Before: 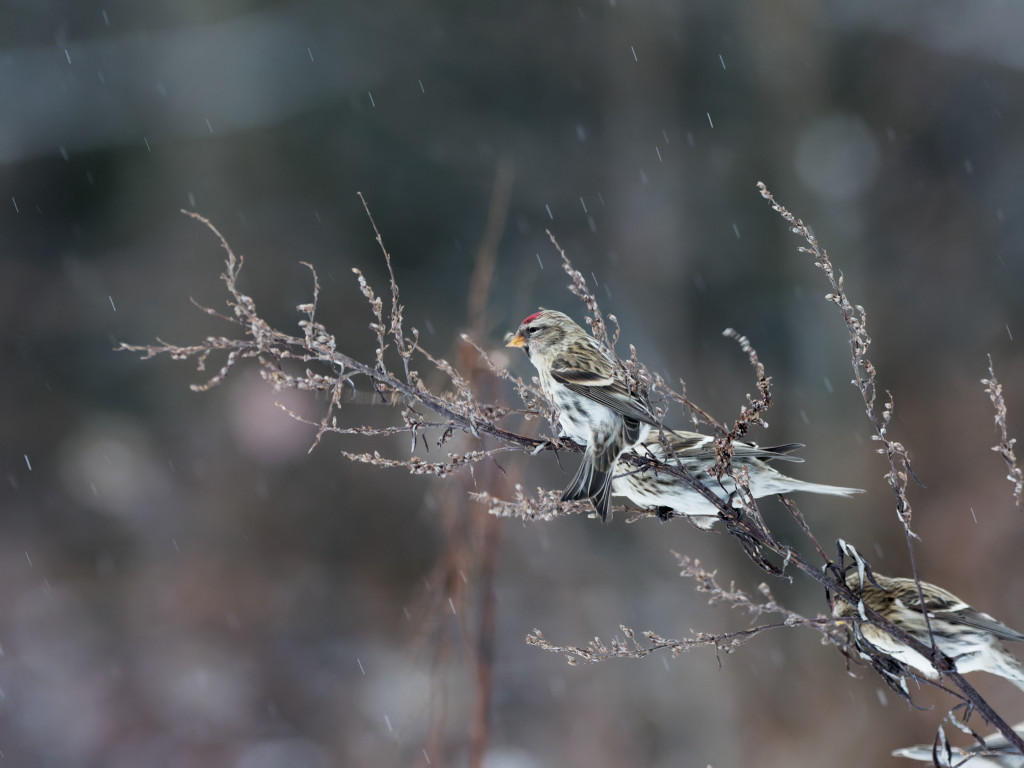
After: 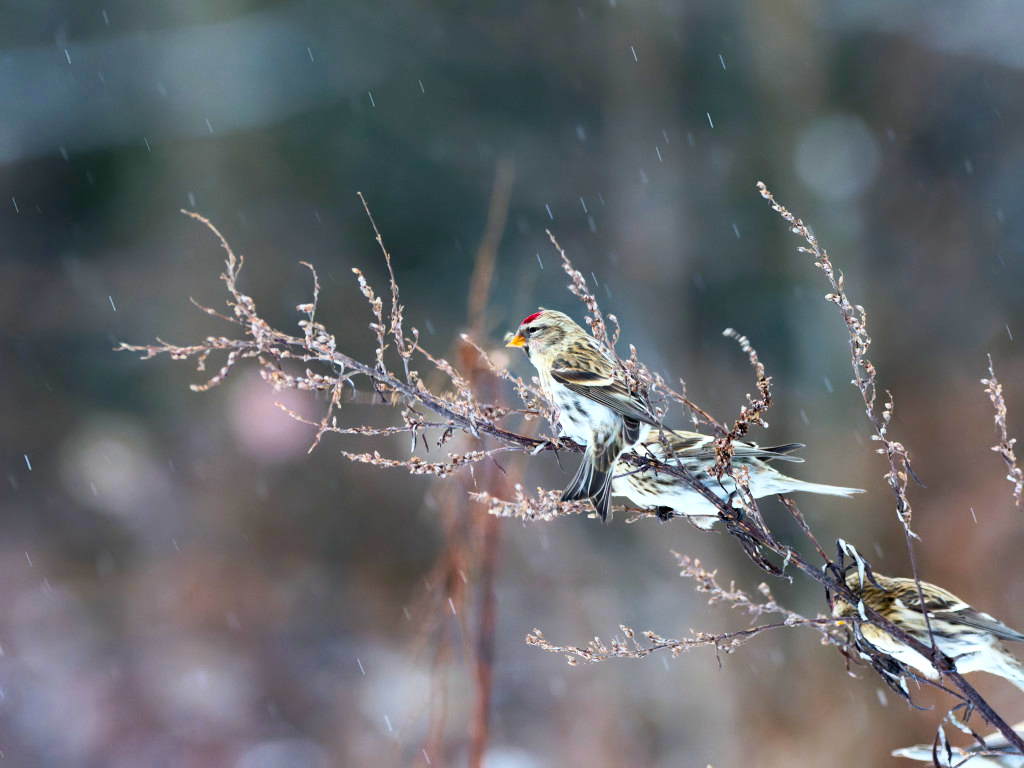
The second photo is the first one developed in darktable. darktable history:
contrast brightness saturation: contrast 0.199, brightness 0.163, saturation 0.219
color balance rgb: highlights gain › luminance 9.896%, perceptual saturation grading › global saturation 40.559%, perceptual brilliance grading › highlights 11.348%, global vibrance 15.92%, saturation formula JzAzBz (2021)
